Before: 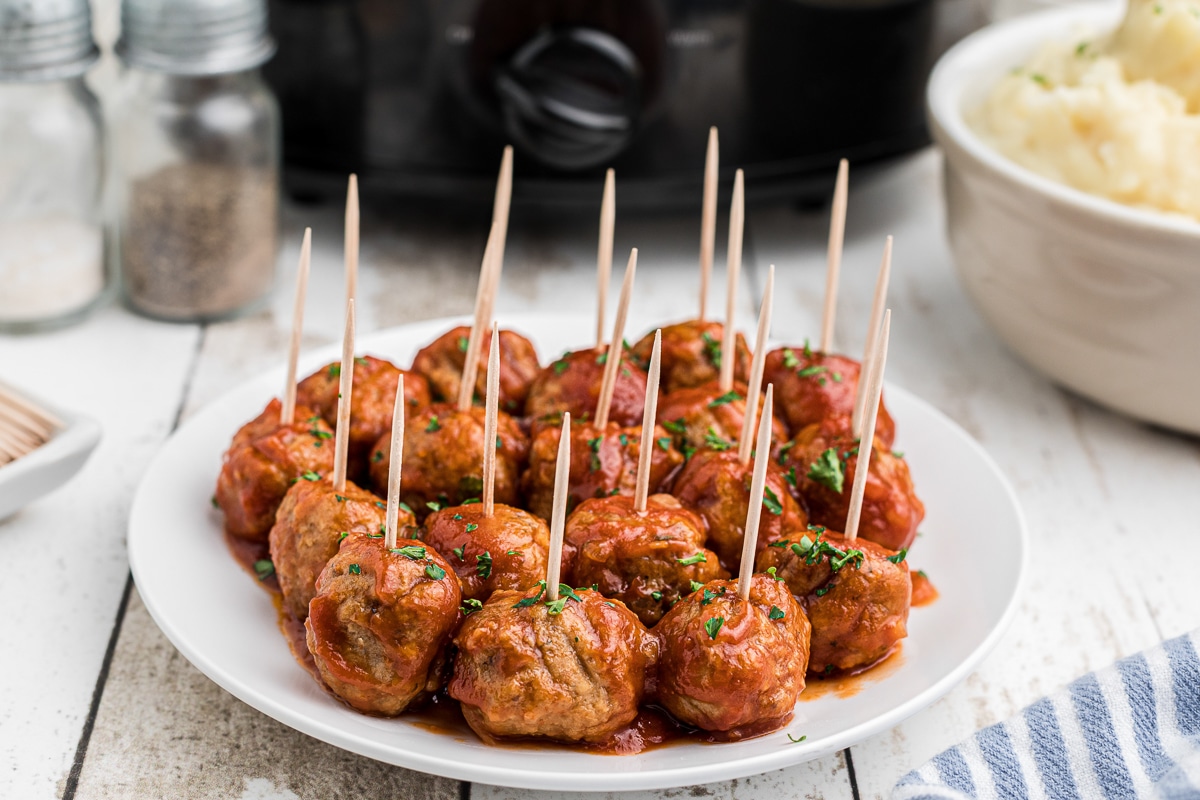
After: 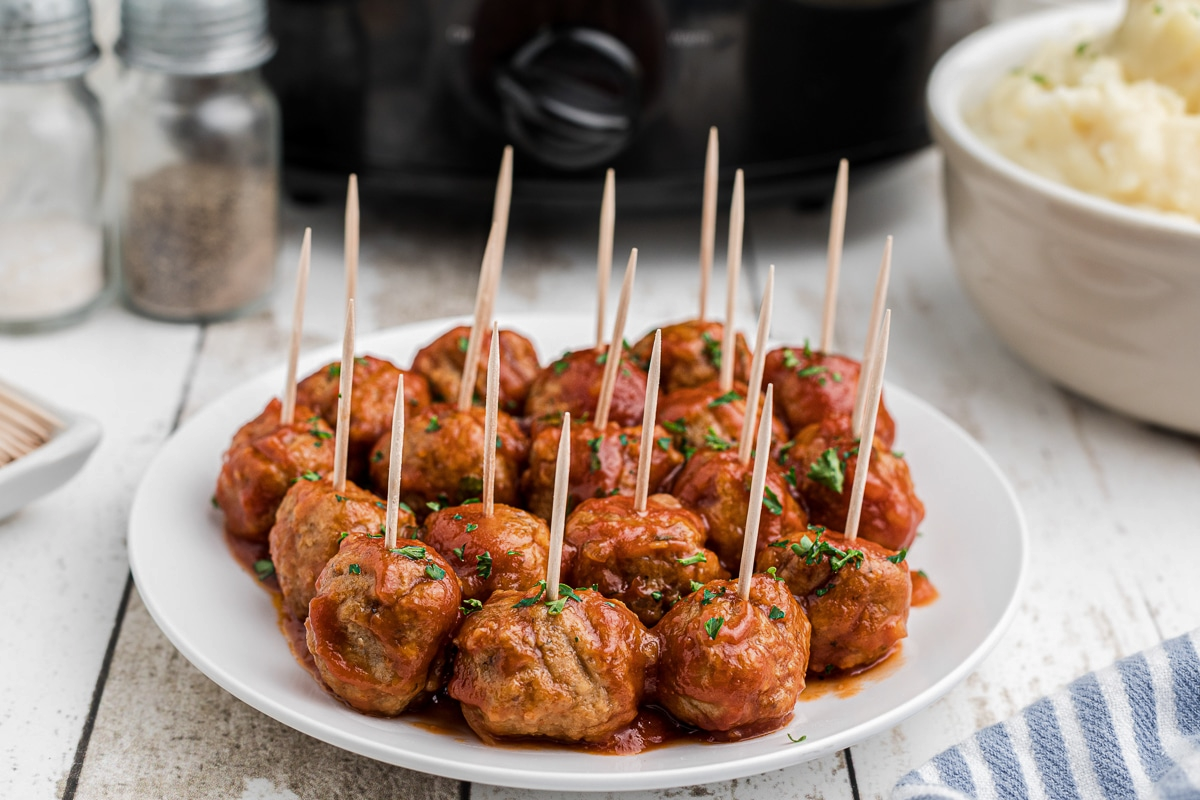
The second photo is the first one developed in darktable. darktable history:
base curve: curves: ch0 [(0, 0) (0.74, 0.67) (1, 1)]
